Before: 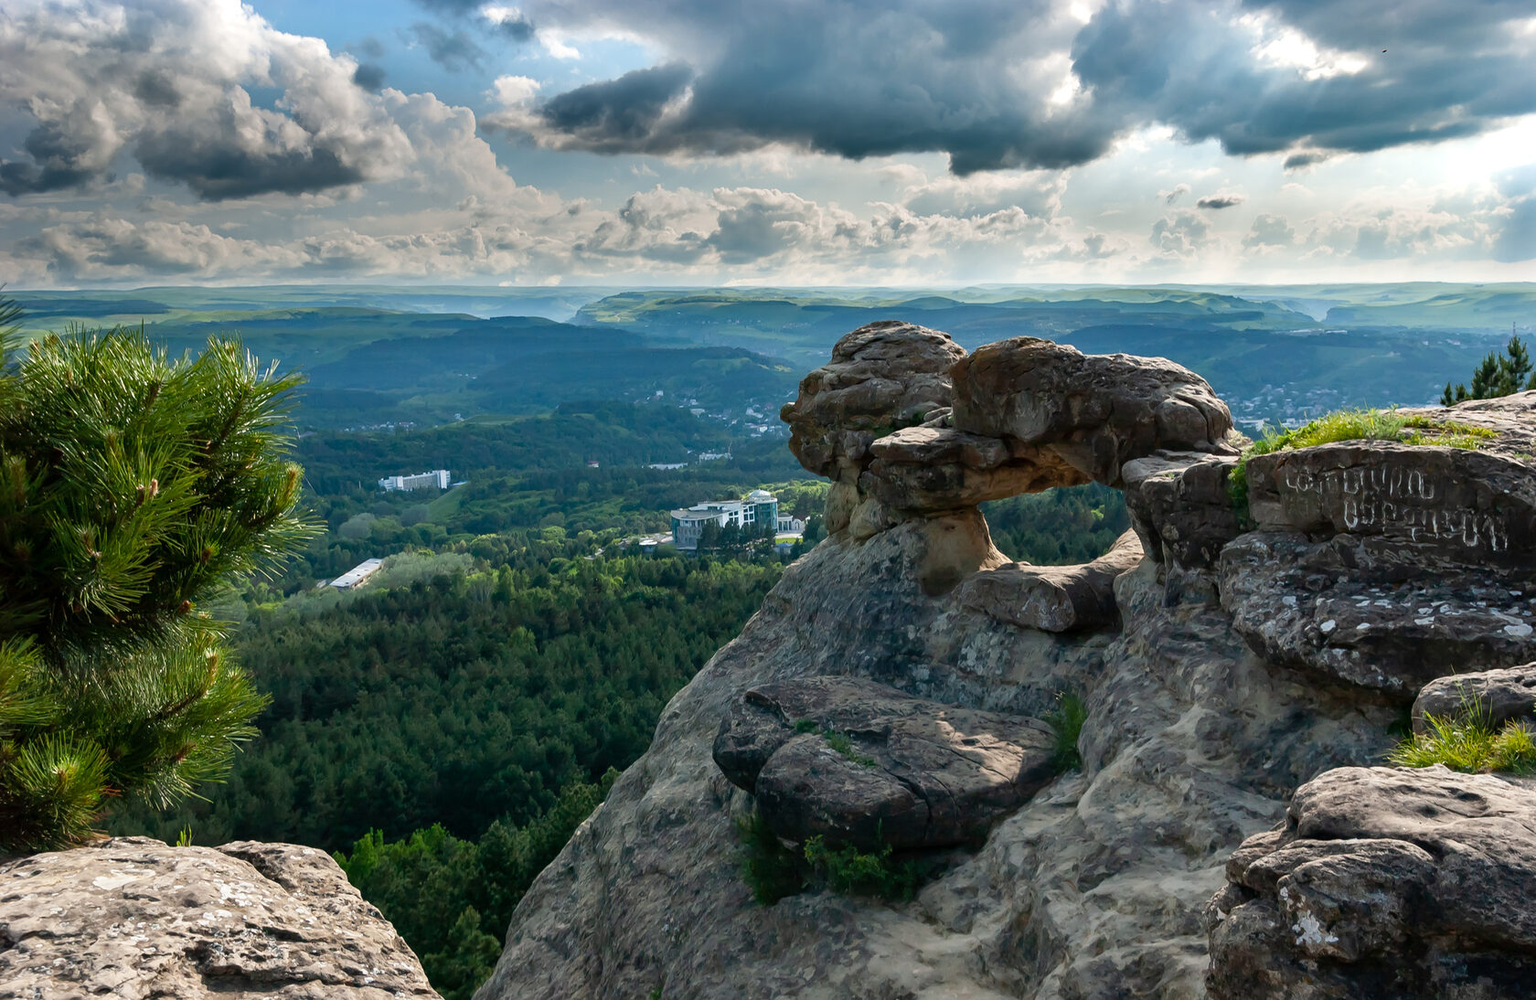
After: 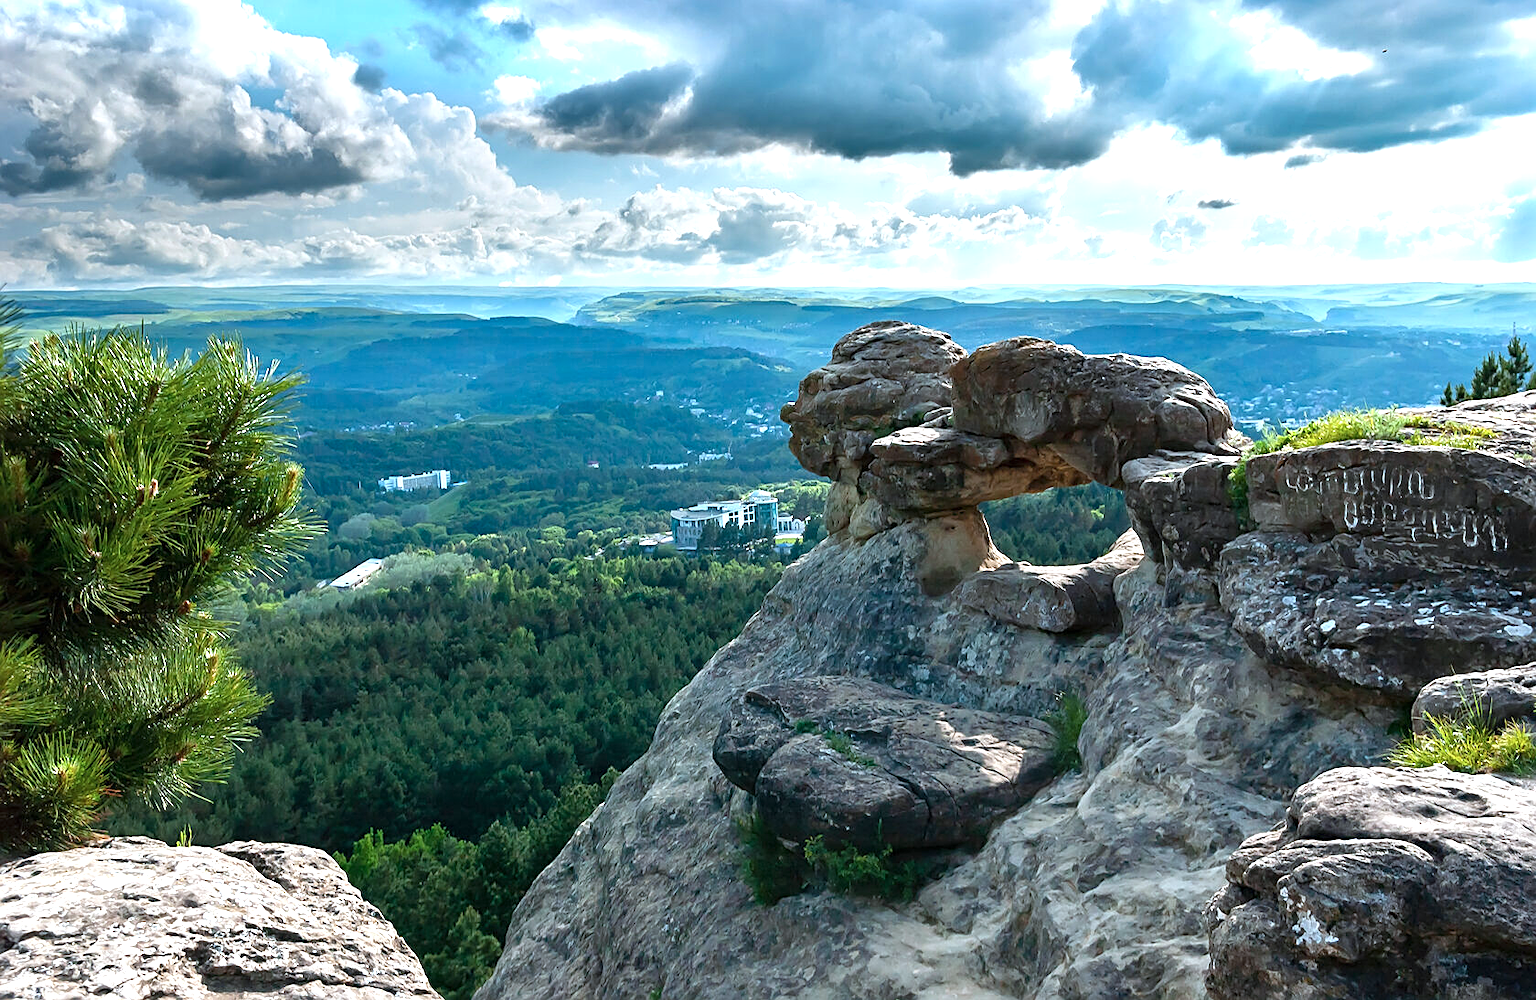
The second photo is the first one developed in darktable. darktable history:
exposure: black level correction 0, exposure 0.892 EV, compensate exposure bias true, compensate highlight preservation false
sharpen: on, module defaults
color correction: highlights a* -4.01, highlights b* -10.95
